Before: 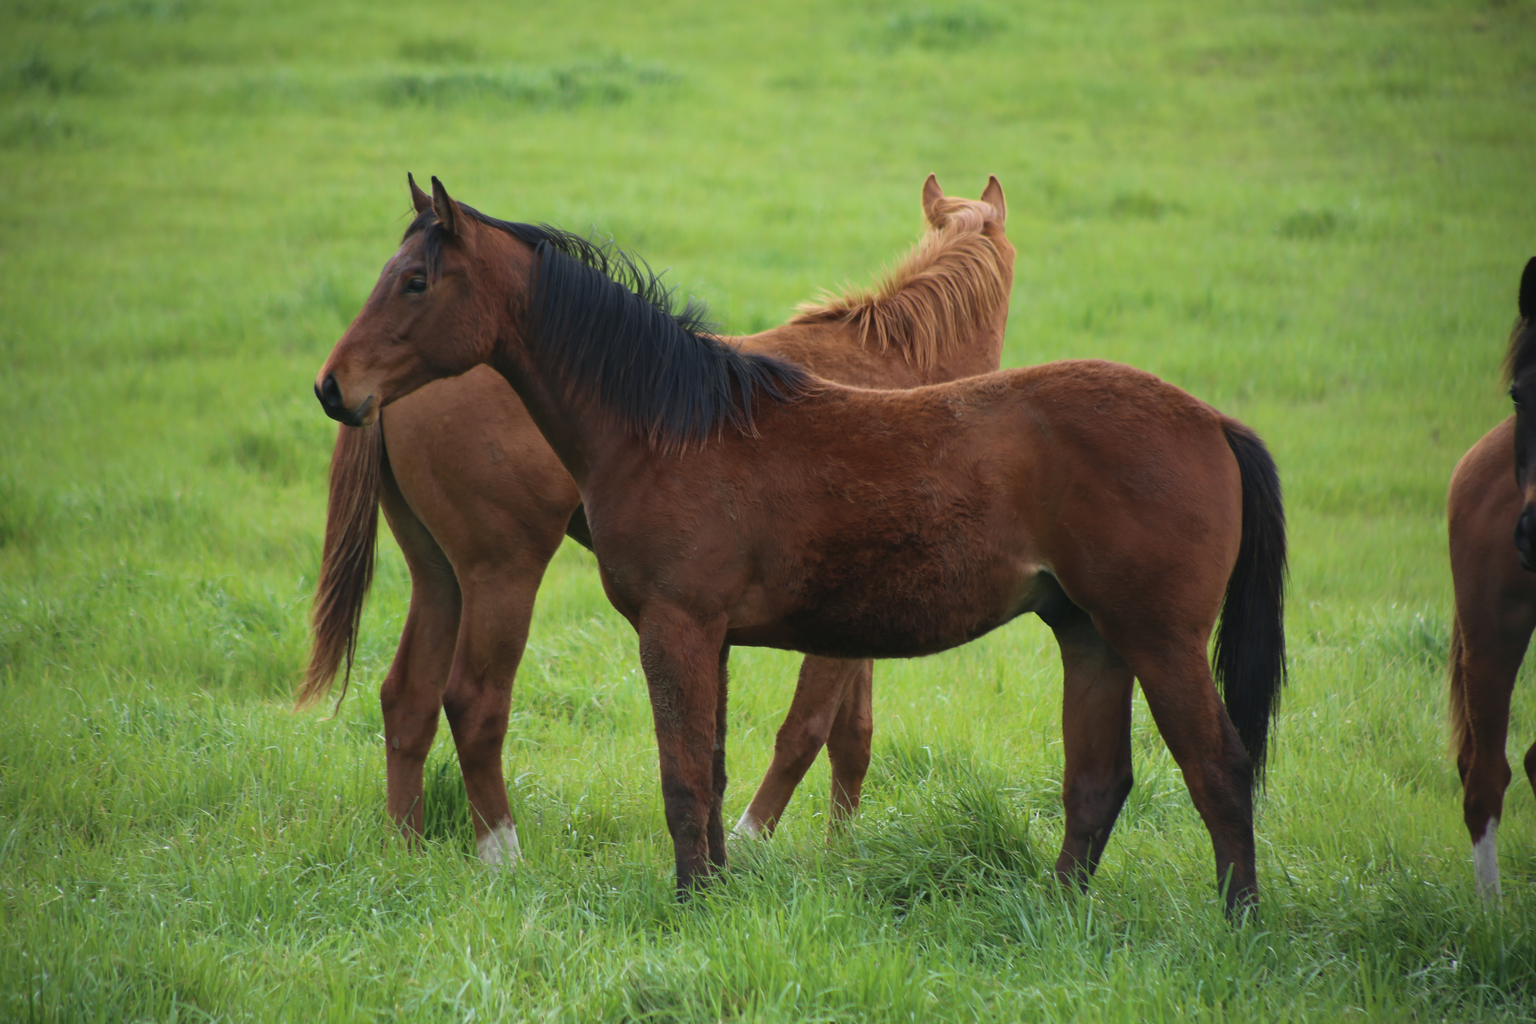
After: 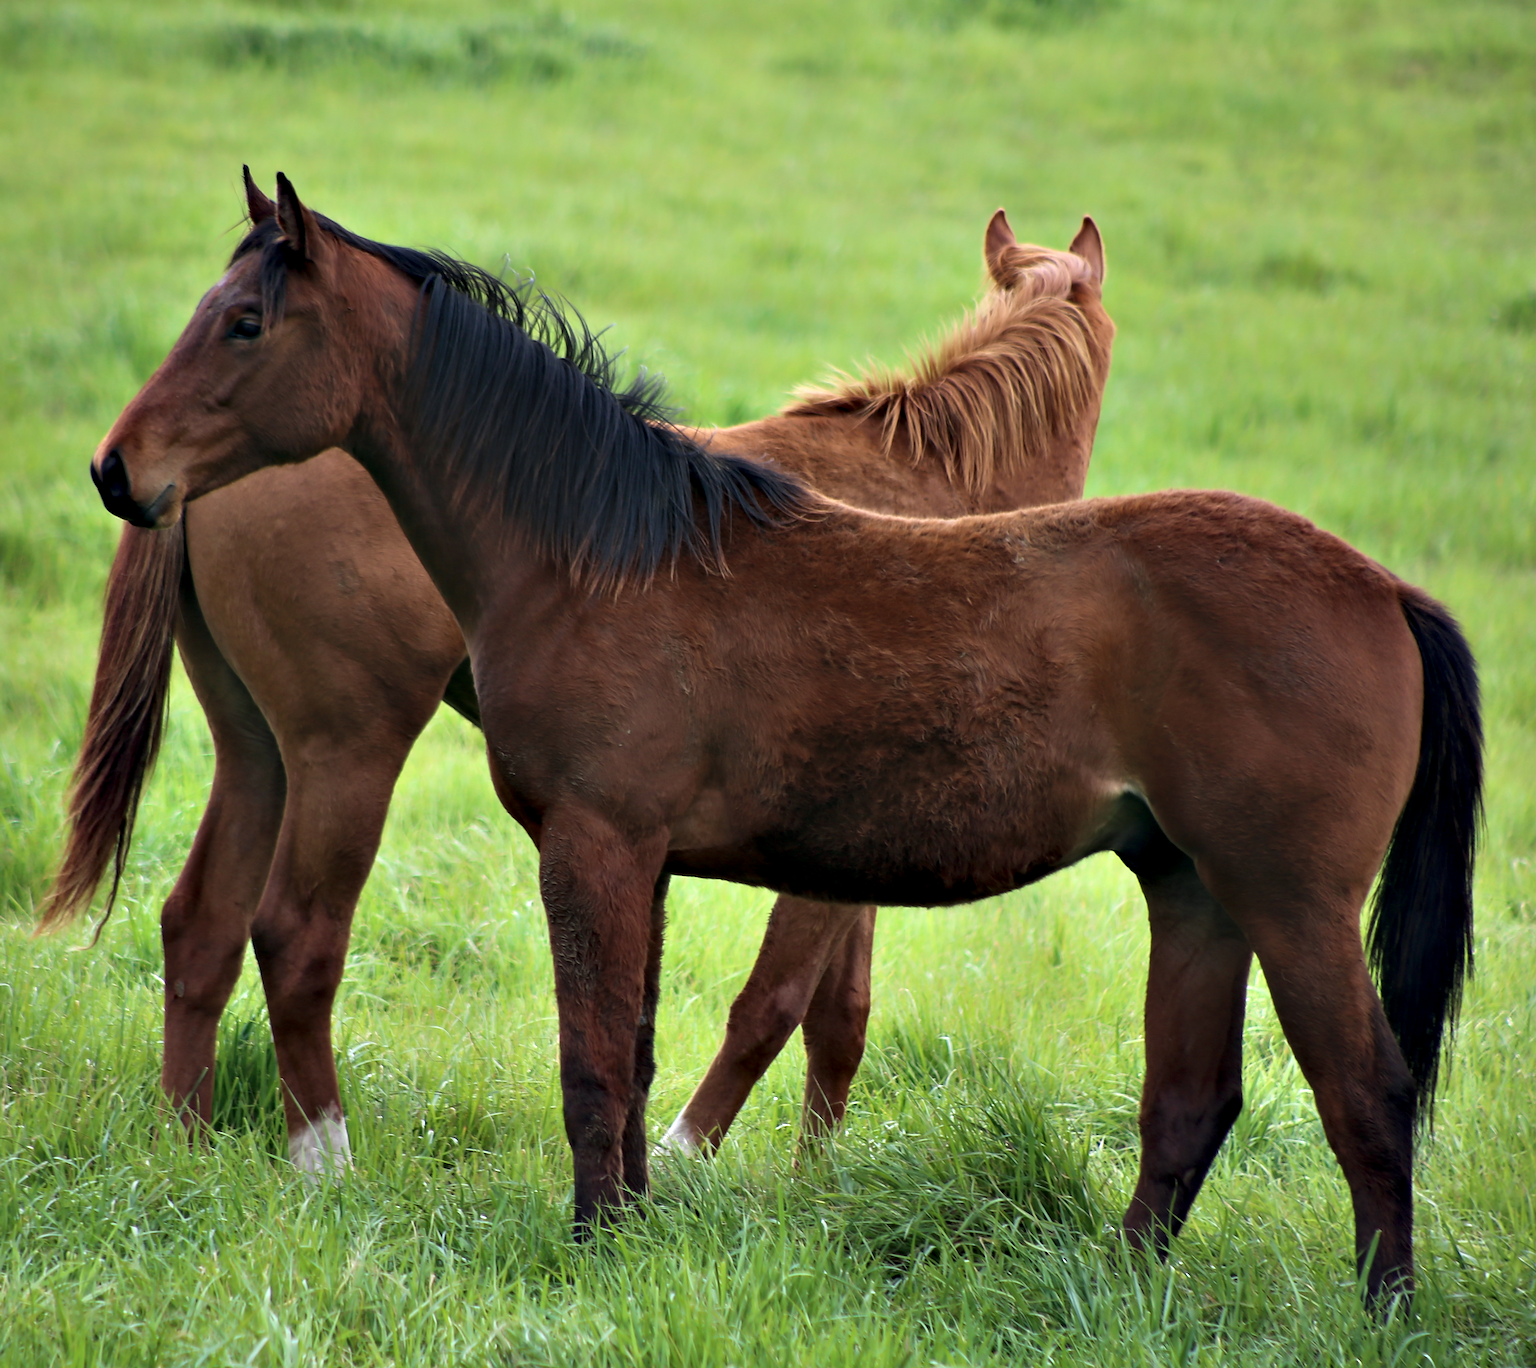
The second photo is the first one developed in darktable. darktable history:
sharpen: on, module defaults
contrast equalizer: y [[0.6 ×6], [0.55 ×6], [0 ×6], [0 ×6], [0 ×6]]
crop and rotate: angle -3.21°, left 14.2%, top 0.039%, right 11.044%, bottom 0.083%
shadows and highlights: shadows -0.504, highlights 39.59
